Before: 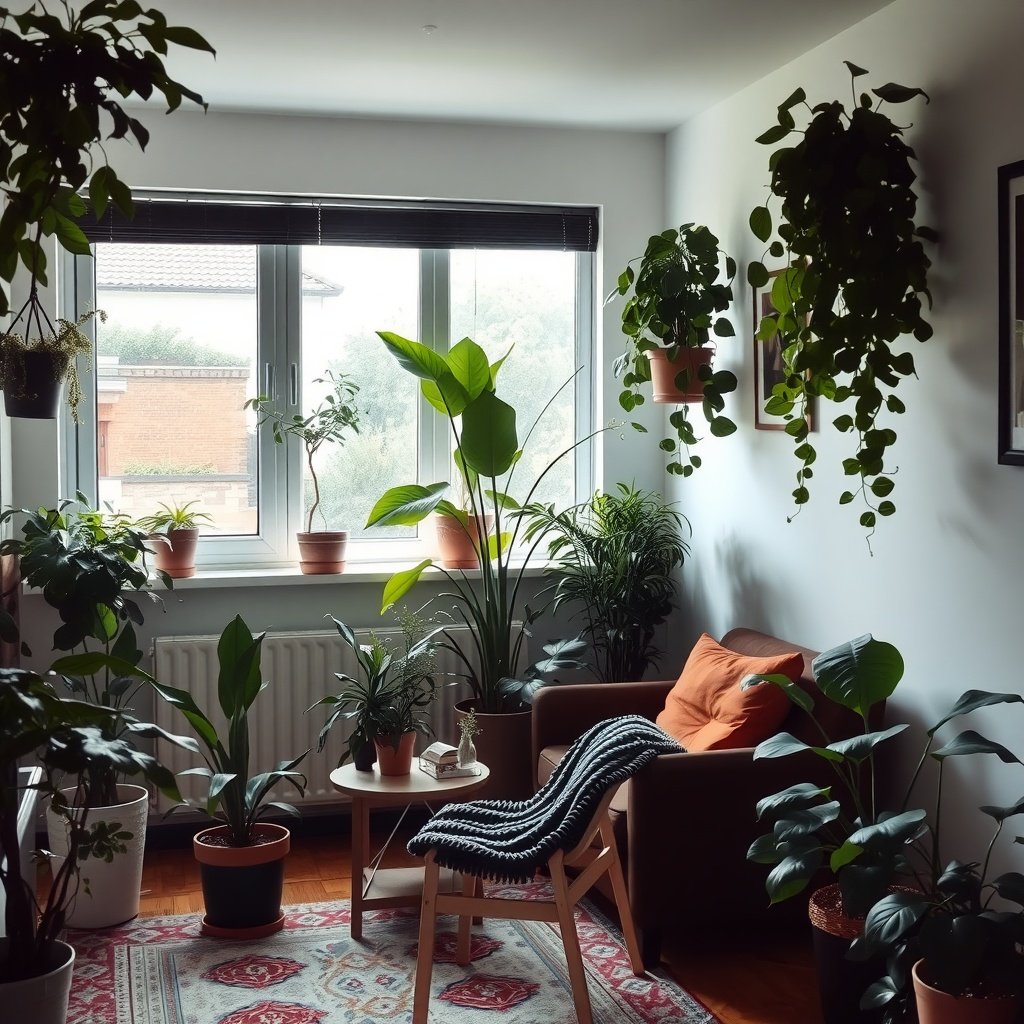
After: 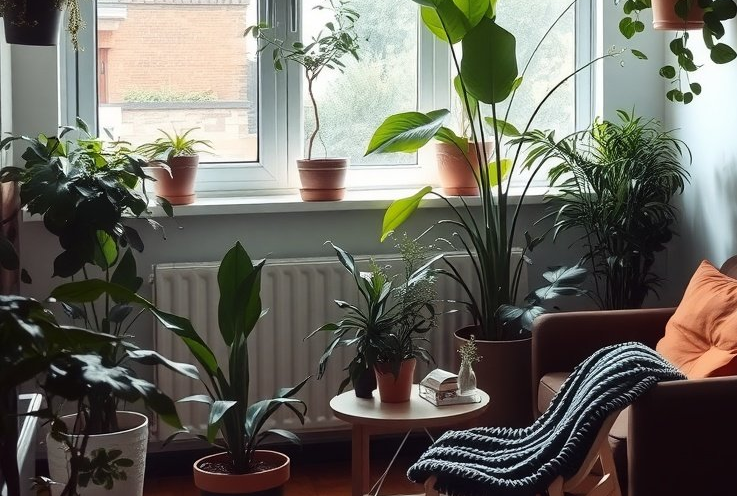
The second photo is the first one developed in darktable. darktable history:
exposure: black level correction 0, compensate exposure bias true, compensate highlight preservation false
crop: top 36.498%, right 27.964%, bottom 14.995%
